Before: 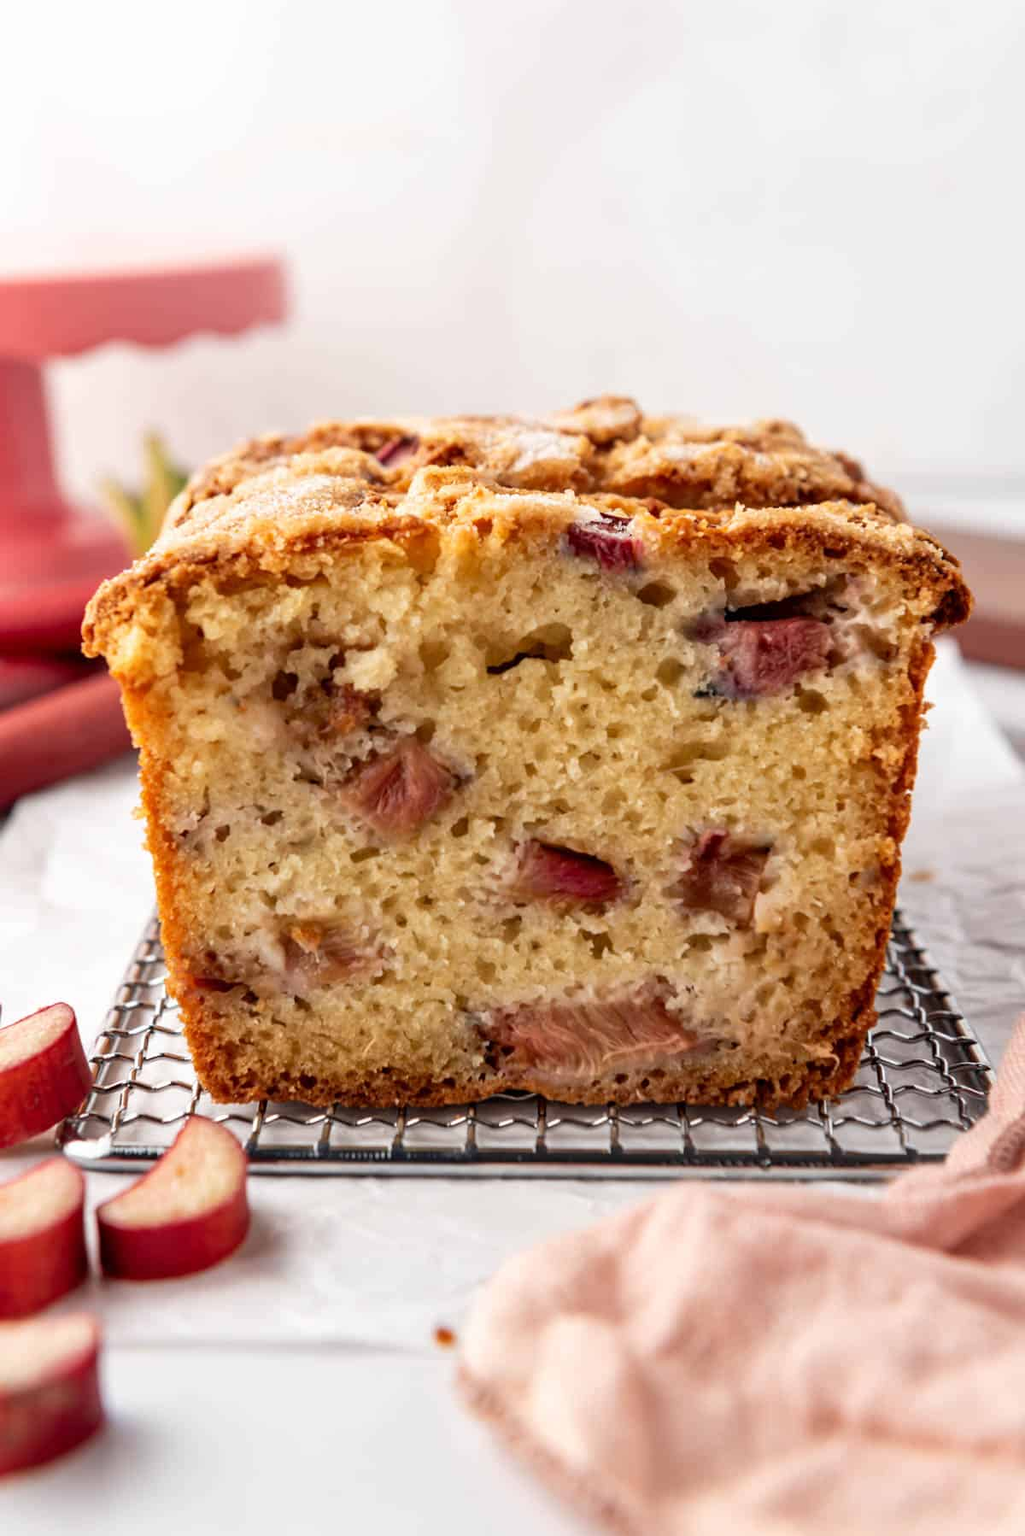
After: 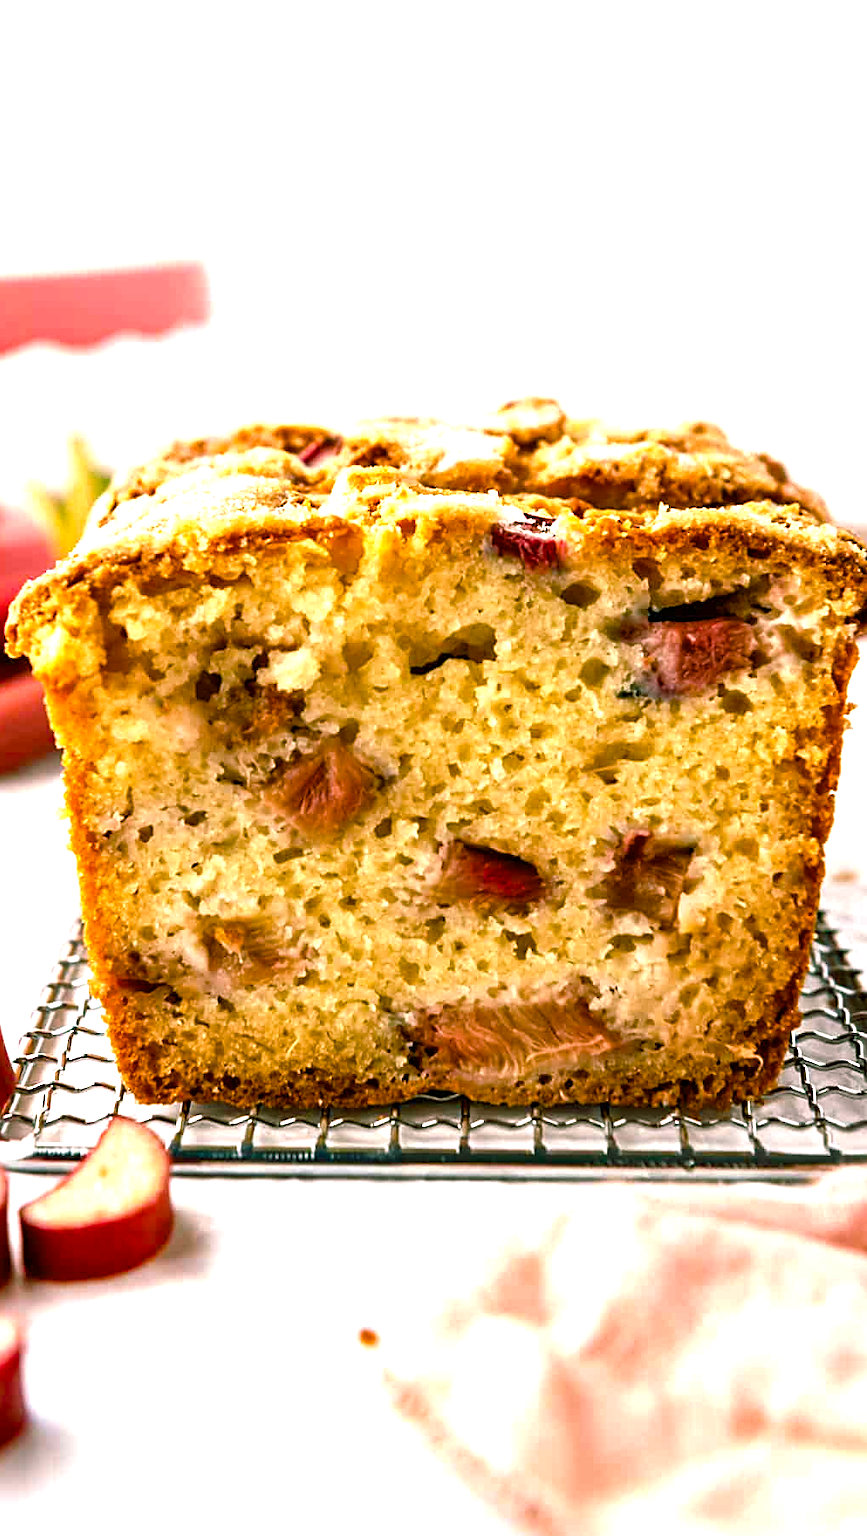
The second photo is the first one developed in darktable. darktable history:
crop: left 7.533%, right 7.858%
color balance rgb: shadows lift › chroma 11.734%, shadows lift › hue 134.12°, highlights gain › chroma 1.004%, highlights gain › hue 60.19°, perceptual saturation grading › global saturation 20%, perceptual saturation grading › highlights -25.496%, perceptual saturation grading › shadows 49.708%, perceptual brilliance grading › global brilliance 12.503%, perceptual brilliance grading › highlights 15.061%, global vibrance 20%
sharpen: on, module defaults
